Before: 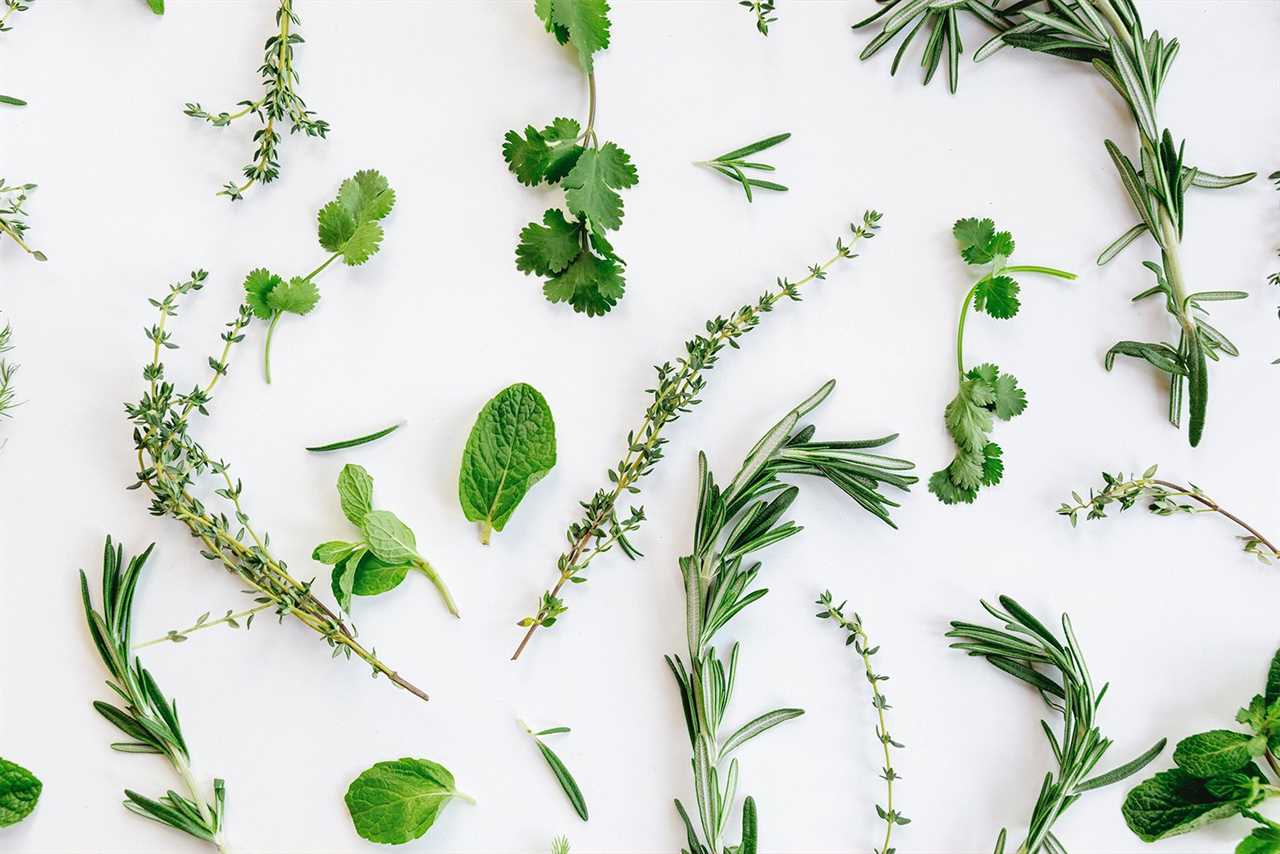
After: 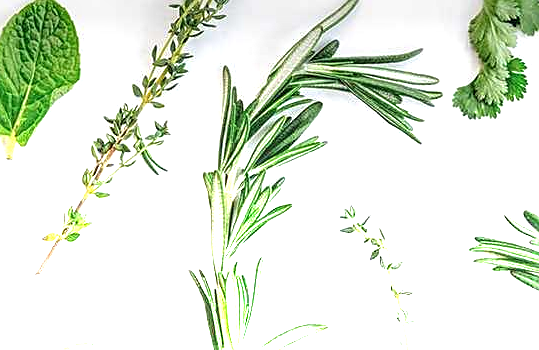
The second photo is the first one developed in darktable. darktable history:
local contrast: on, module defaults
graduated density: density -3.9 EV
sharpen: on, module defaults
crop: left 37.221%, top 45.169%, right 20.63%, bottom 13.777%
